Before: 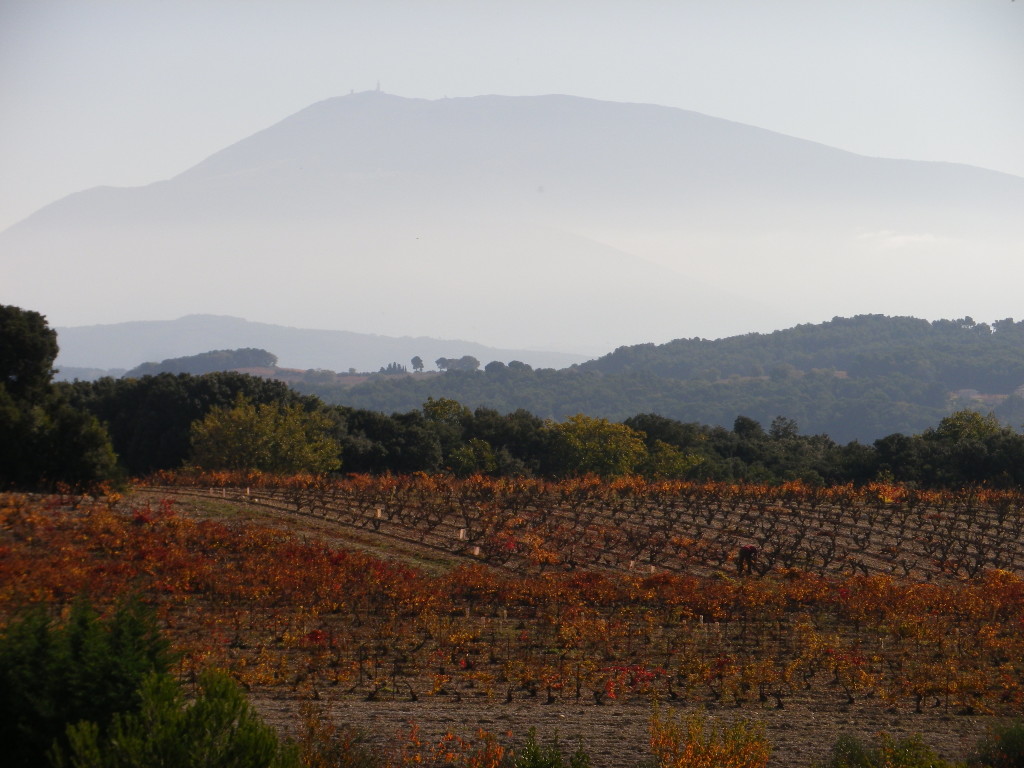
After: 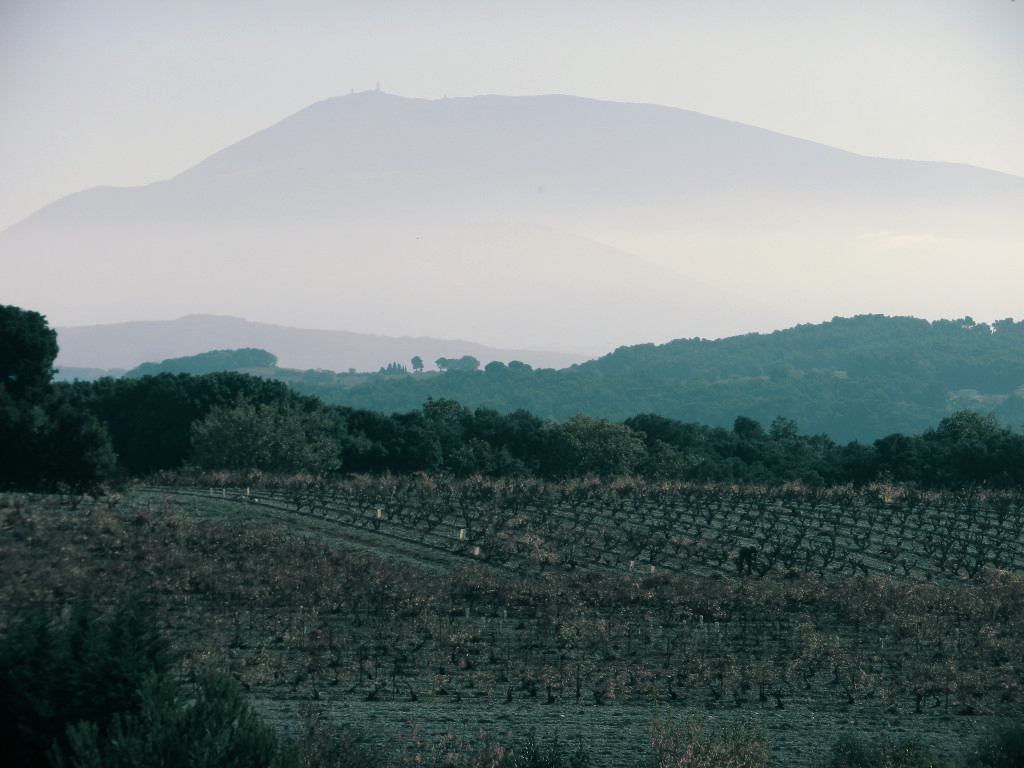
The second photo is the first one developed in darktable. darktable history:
color balance: input saturation 99%
split-toning: shadows › hue 186.43°, highlights › hue 49.29°, compress 30.29%
